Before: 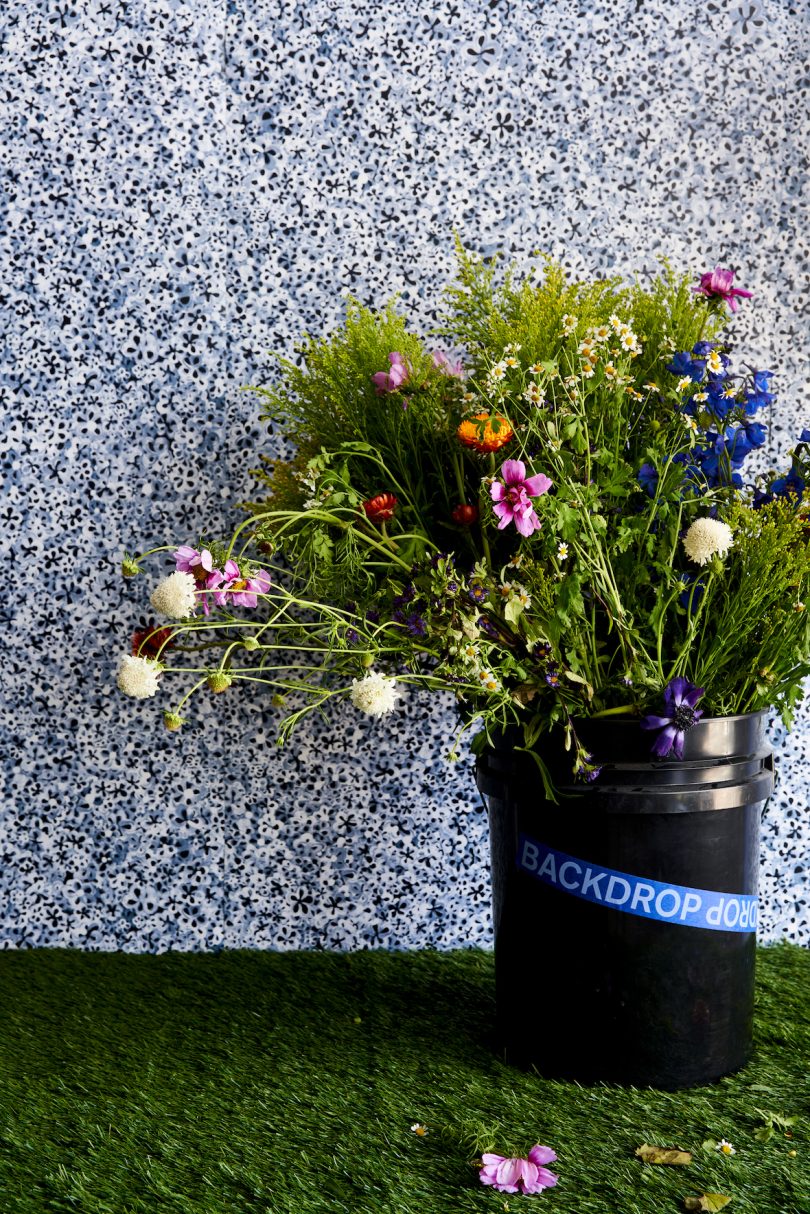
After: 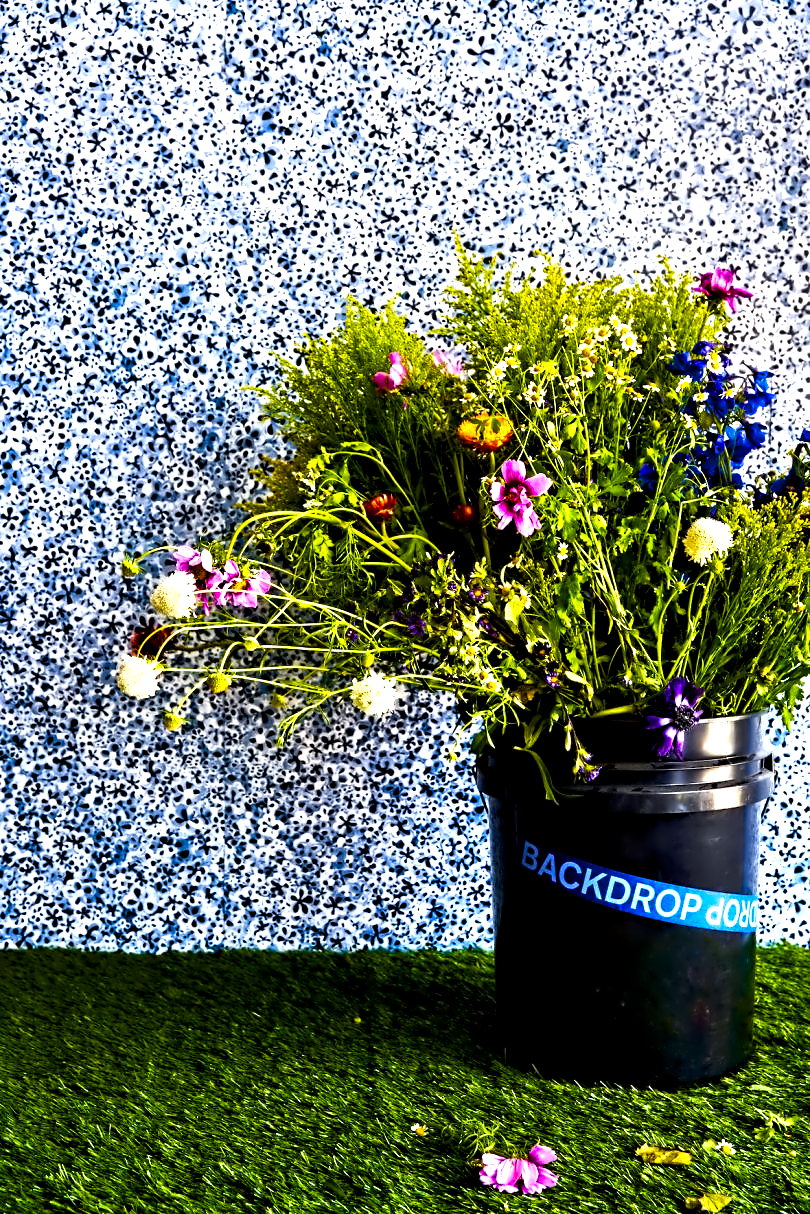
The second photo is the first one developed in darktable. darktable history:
color balance rgb: linear chroma grading › global chroma 25%, perceptual saturation grading › global saturation 40%, perceptual saturation grading › highlights -50%, perceptual saturation grading › shadows 30%, perceptual brilliance grading › global brilliance 25%, global vibrance 60%
contrast equalizer: octaves 7, y [[0.5, 0.542, 0.583, 0.625, 0.667, 0.708], [0.5 ×6], [0.5 ×6], [0, 0.033, 0.067, 0.1, 0.133, 0.167], [0, 0.05, 0.1, 0.15, 0.2, 0.25]]
